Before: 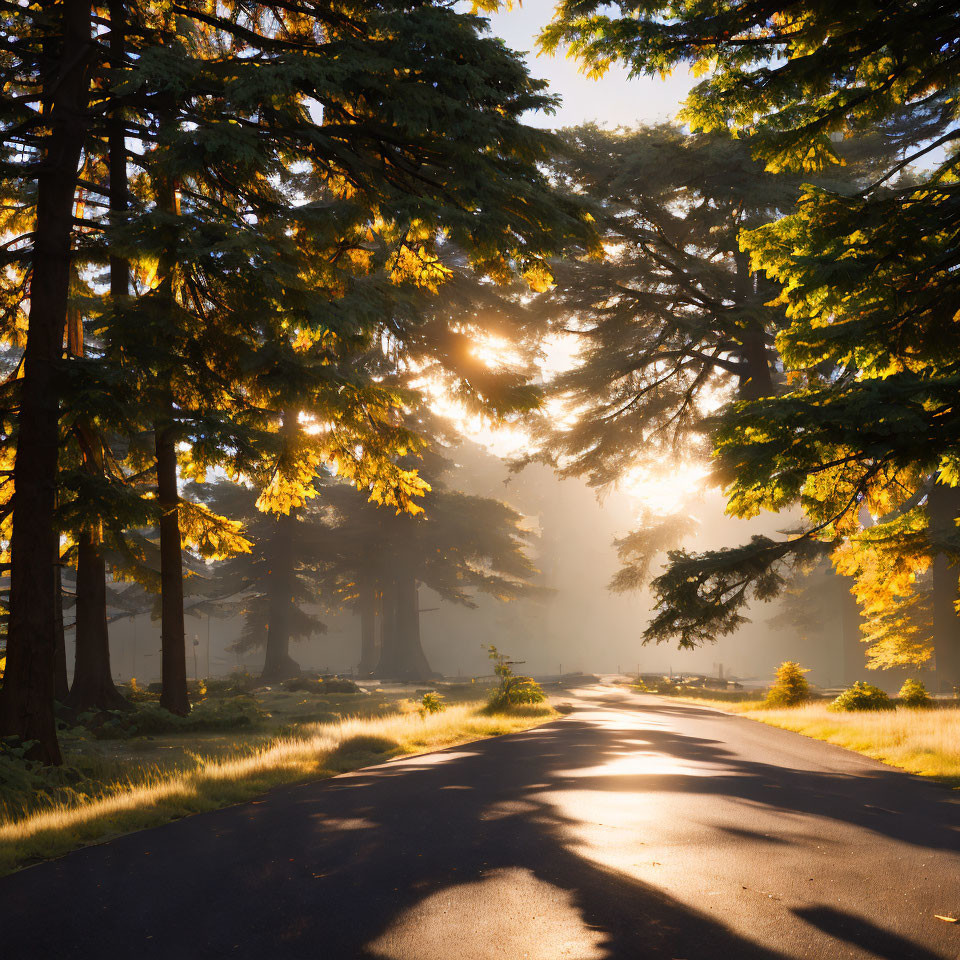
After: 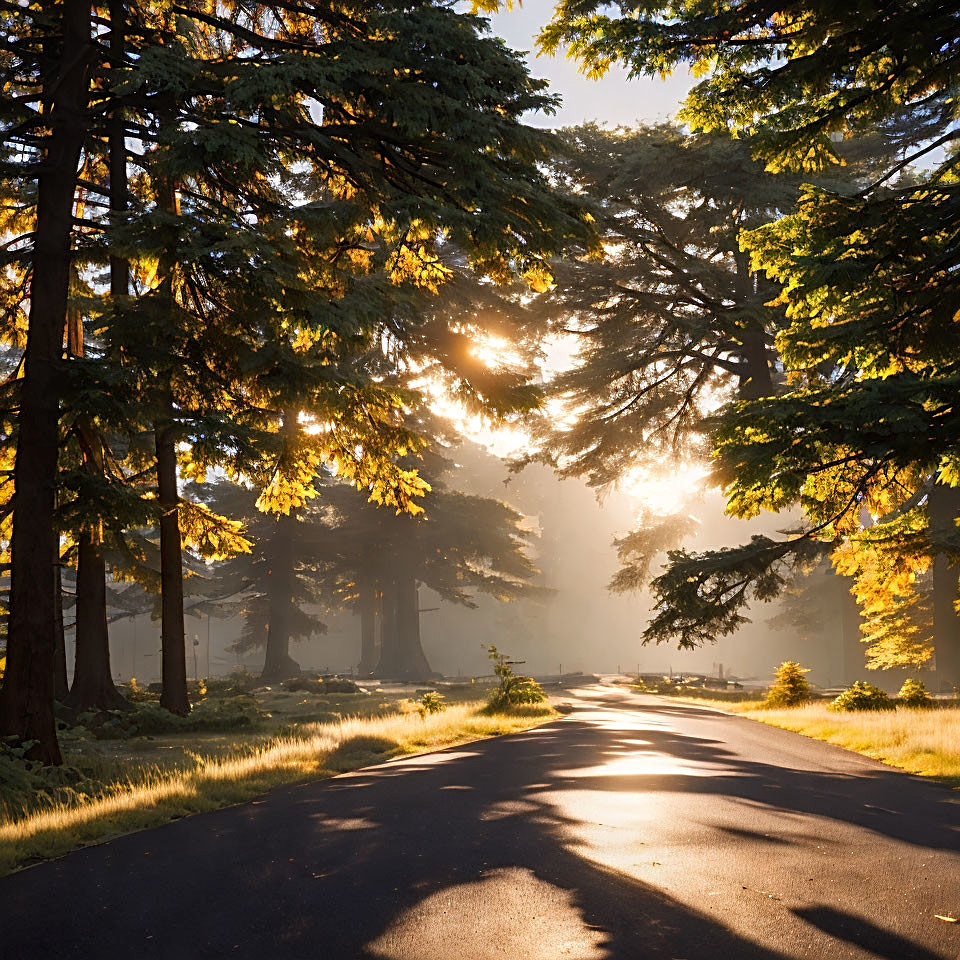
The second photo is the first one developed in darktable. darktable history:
local contrast: on, module defaults
sharpen: radius 2.56, amount 0.634
